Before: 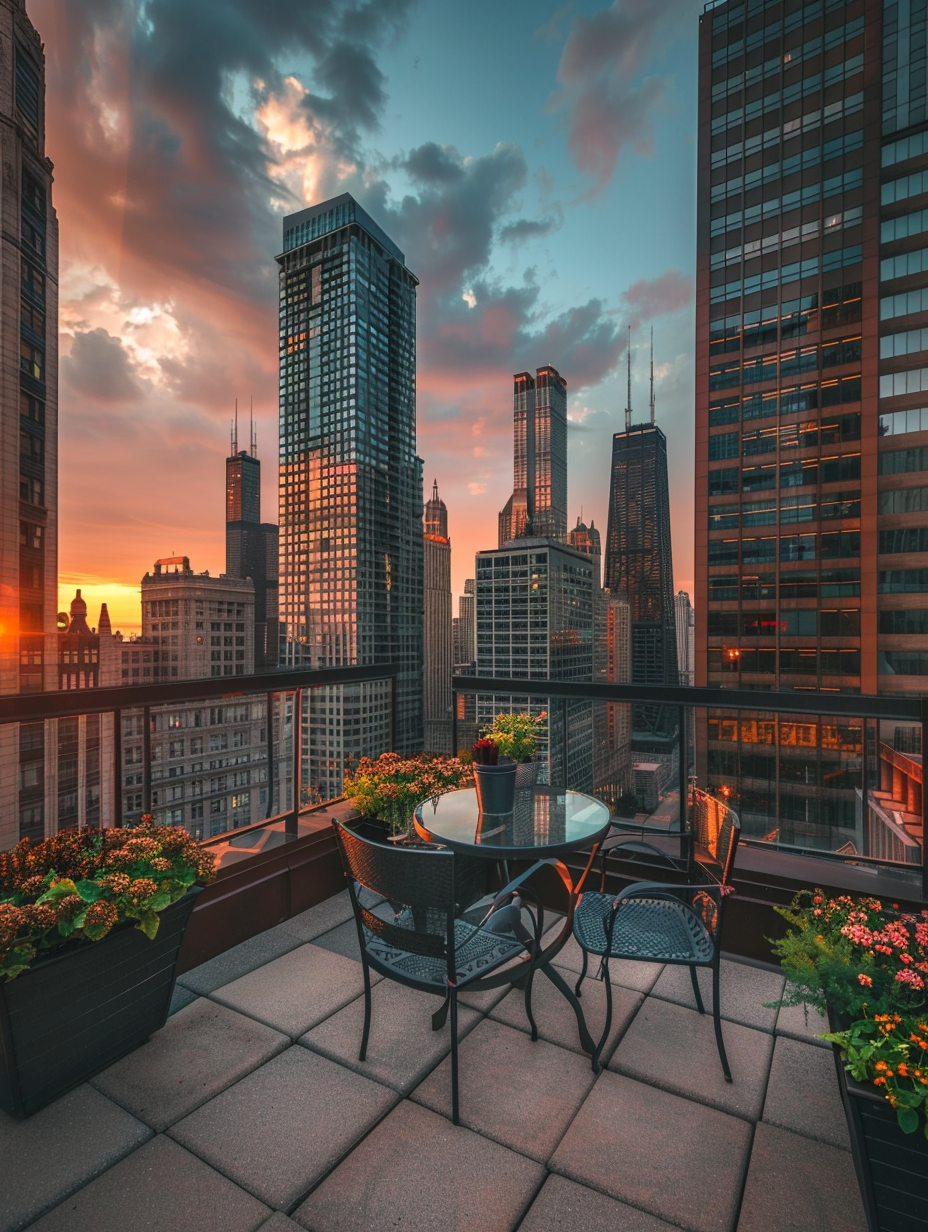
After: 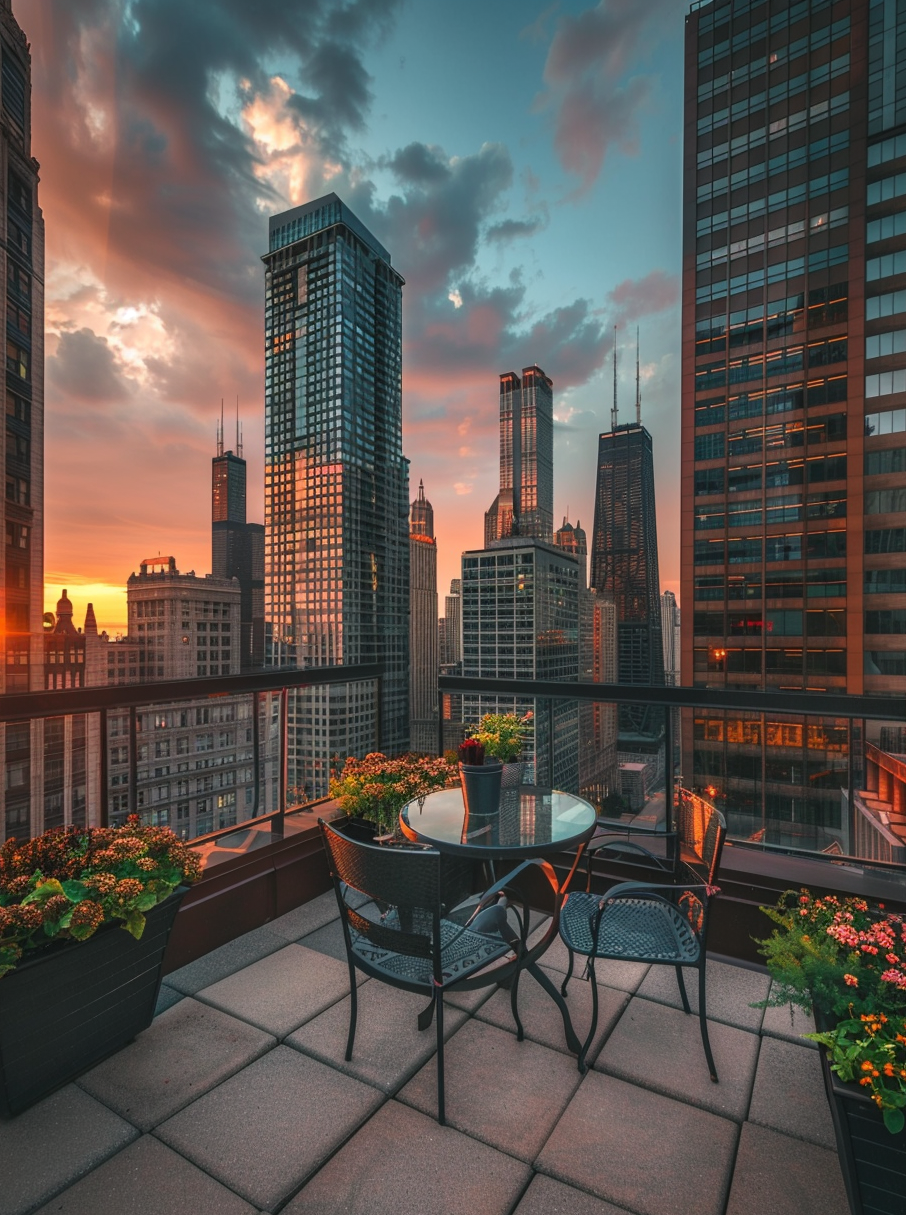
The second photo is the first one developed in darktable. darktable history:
crop and rotate: left 1.559%, right 0.734%, bottom 1.335%
